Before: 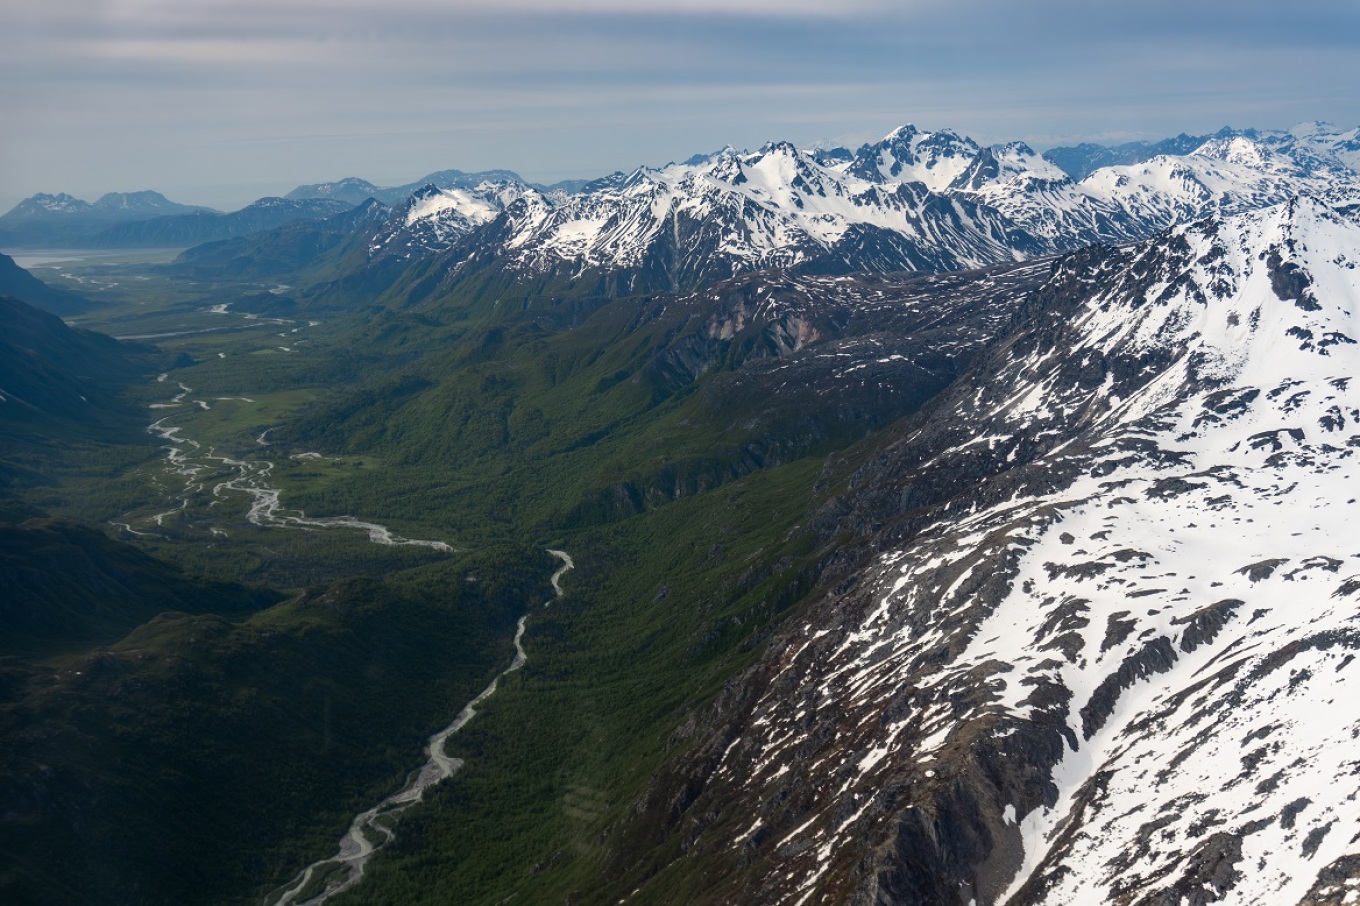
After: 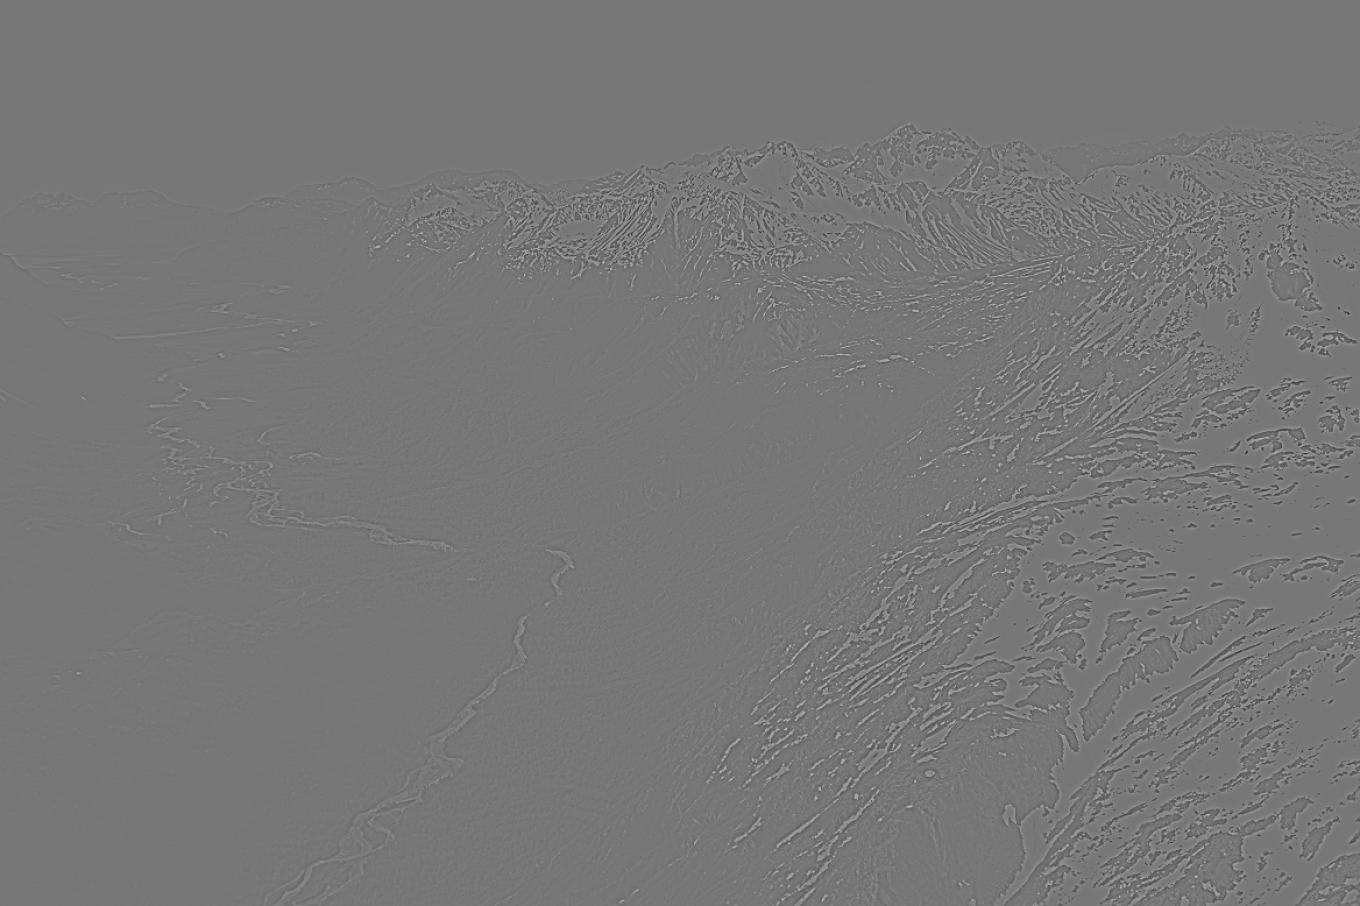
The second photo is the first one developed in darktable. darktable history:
highpass: sharpness 5.84%, contrast boost 8.44%
shadows and highlights: soften with gaussian
sharpen: on, module defaults
